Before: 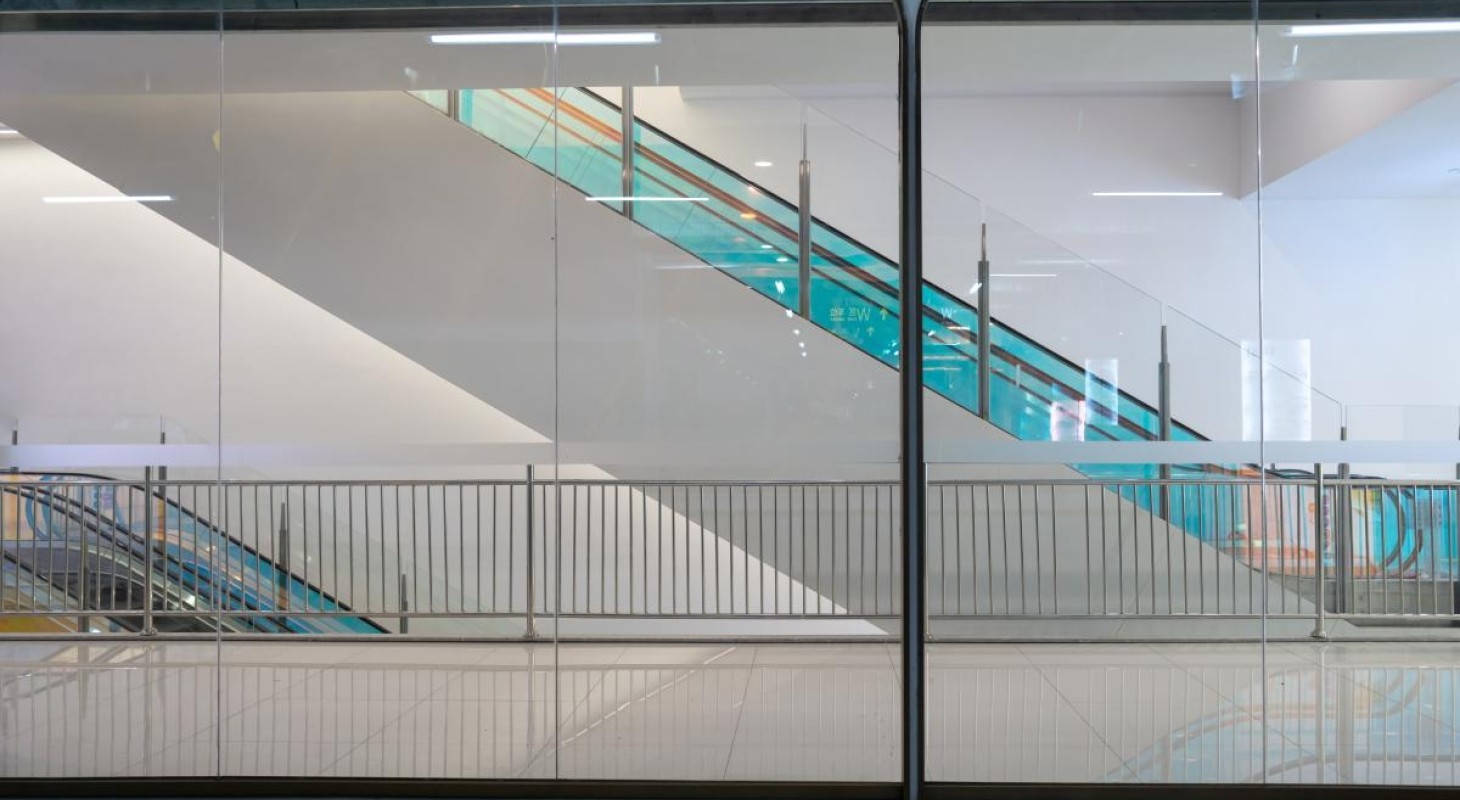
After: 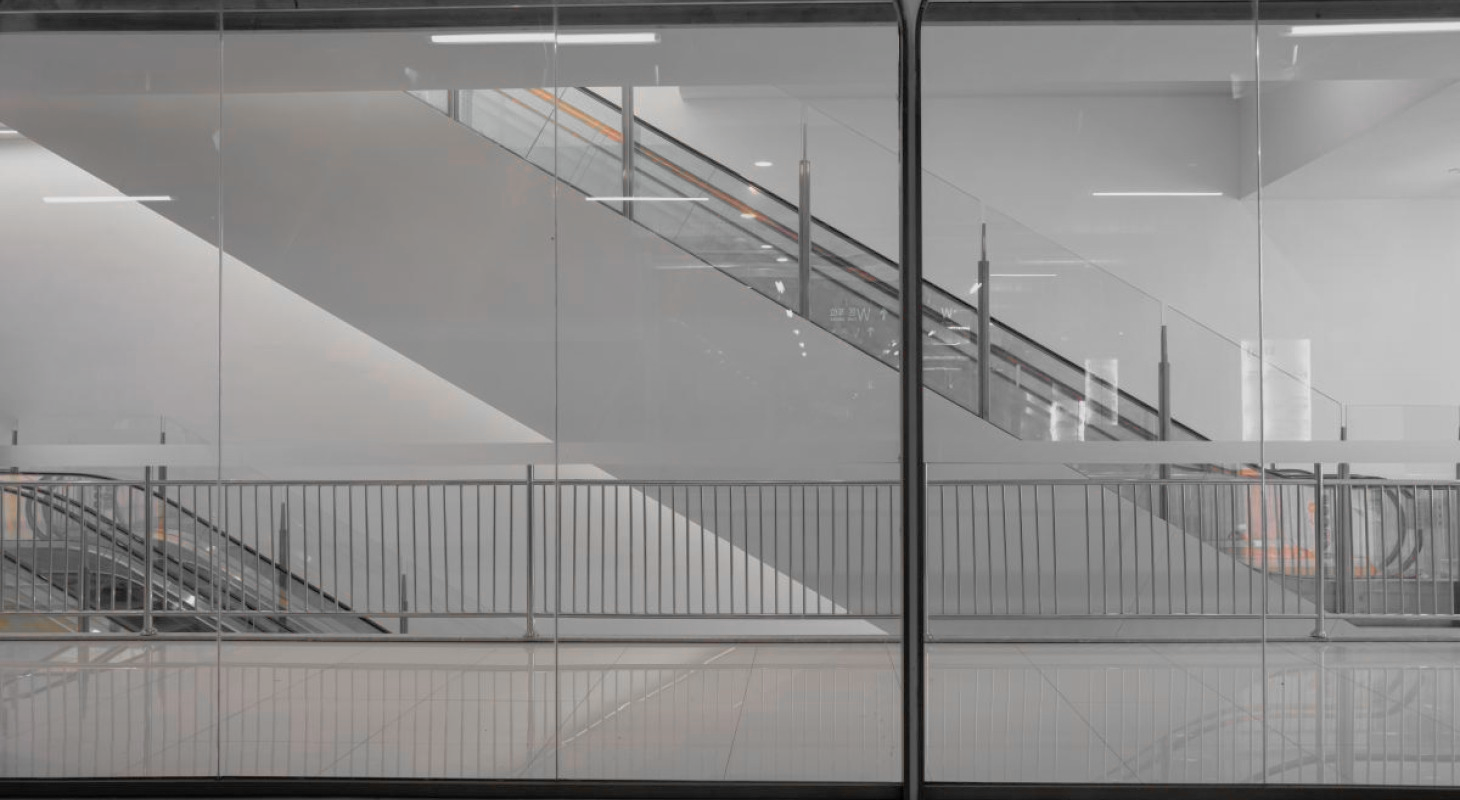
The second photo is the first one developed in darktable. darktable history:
color zones: curves: ch0 [(0, 0.65) (0.096, 0.644) (0.221, 0.539) (0.429, 0.5) (0.571, 0.5) (0.714, 0.5) (0.857, 0.5) (1, 0.65)]; ch1 [(0, 0.5) (0.143, 0.5) (0.257, -0.002) (0.429, 0.04) (0.571, -0.001) (0.714, -0.015) (0.857, 0.024) (1, 0.5)]
exposure: black level correction 0.001, compensate exposure bias true, compensate highlight preservation false
tone equalizer: -8 EV 0.249 EV, -7 EV 0.455 EV, -6 EV 0.414 EV, -5 EV 0.244 EV, -3 EV -0.26 EV, -2 EV -0.443 EV, -1 EV -0.421 EV, +0 EV -0.233 EV, edges refinement/feathering 500, mask exposure compensation -1.57 EV, preserve details no
